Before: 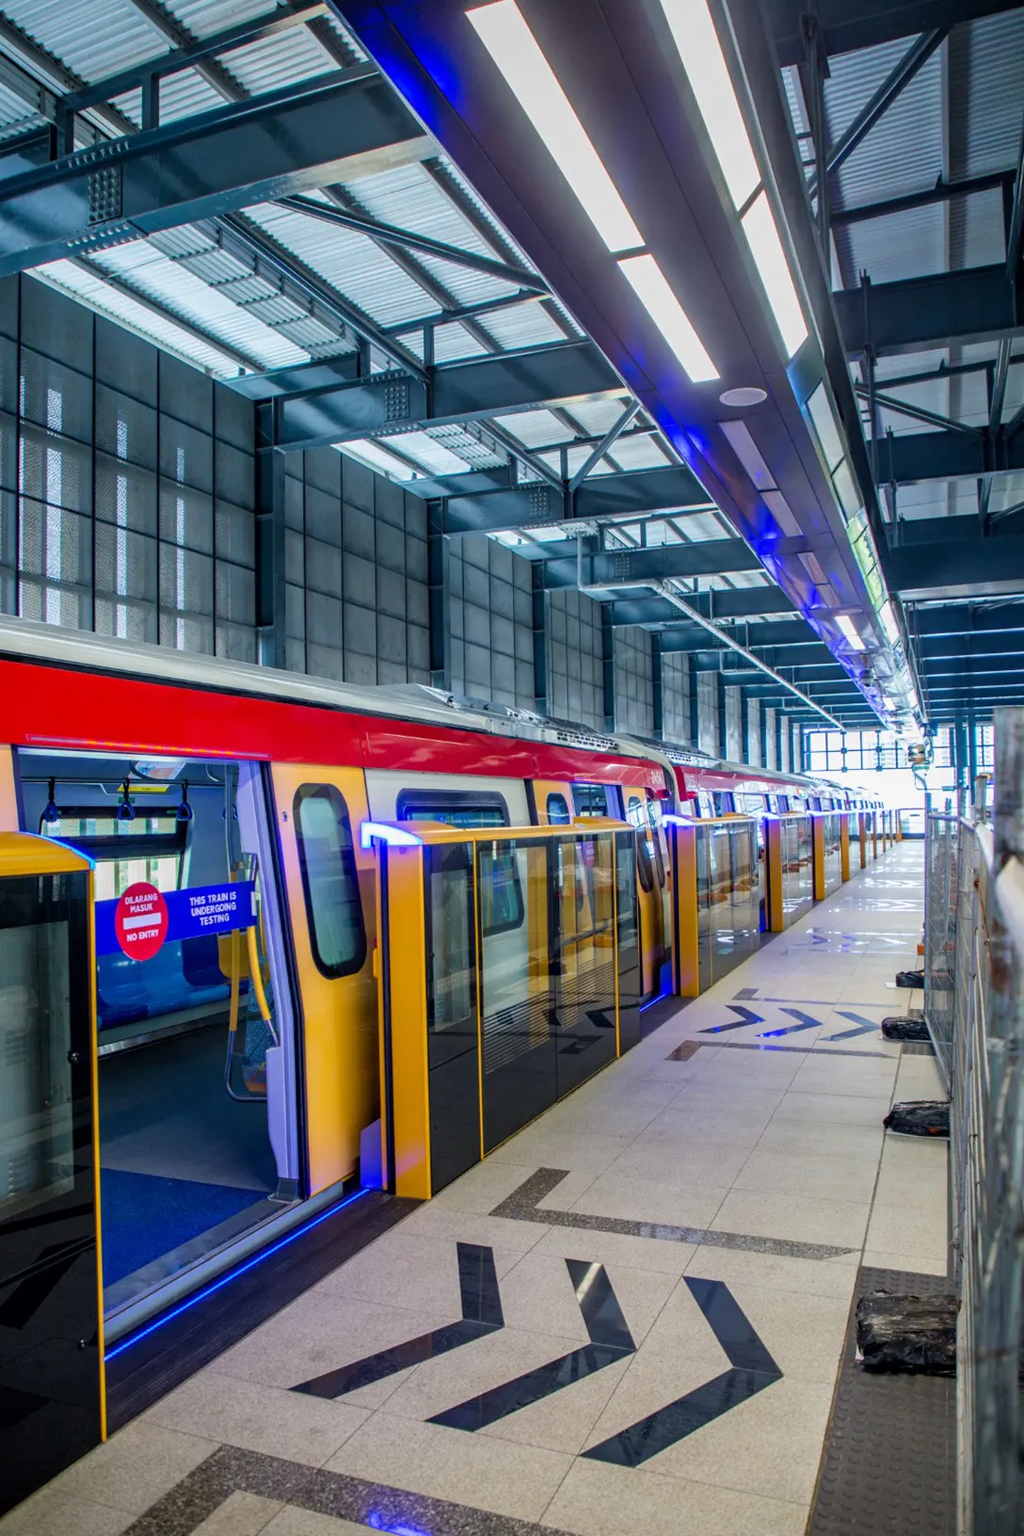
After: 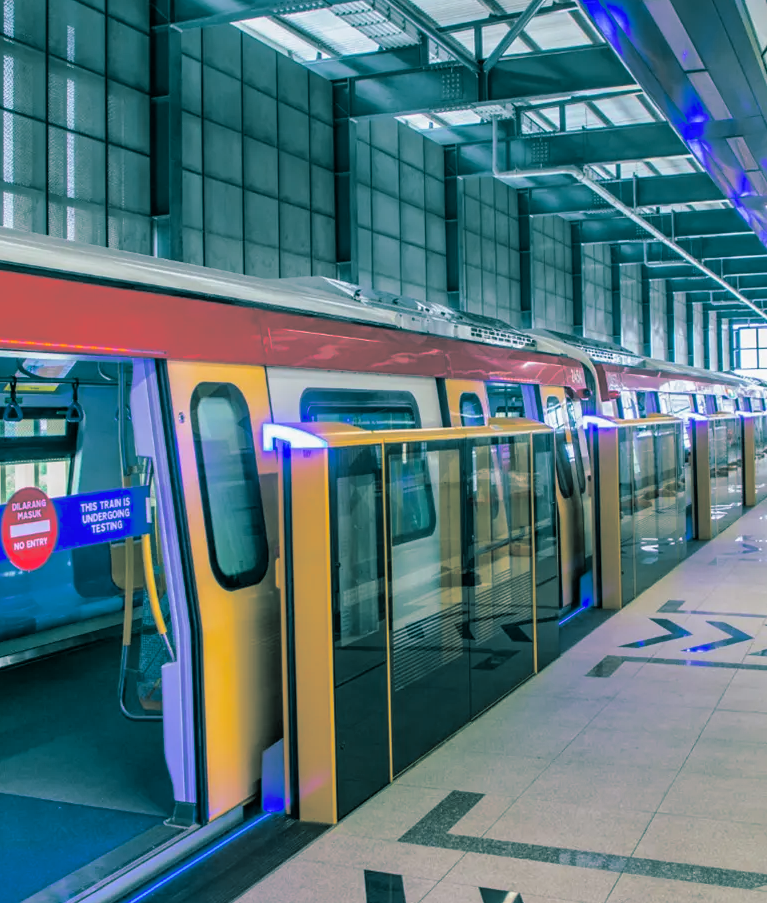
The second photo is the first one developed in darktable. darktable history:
split-toning: shadows › hue 183.6°, shadows › saturation 0.52, highlights › hue 0°, highlights › saturation 0
shadows and highlights: highlights color adjustment 0%, soften with gaussian
crop: left 11.123%, top 27.61%, right 18.3%, bottom 17.034%
